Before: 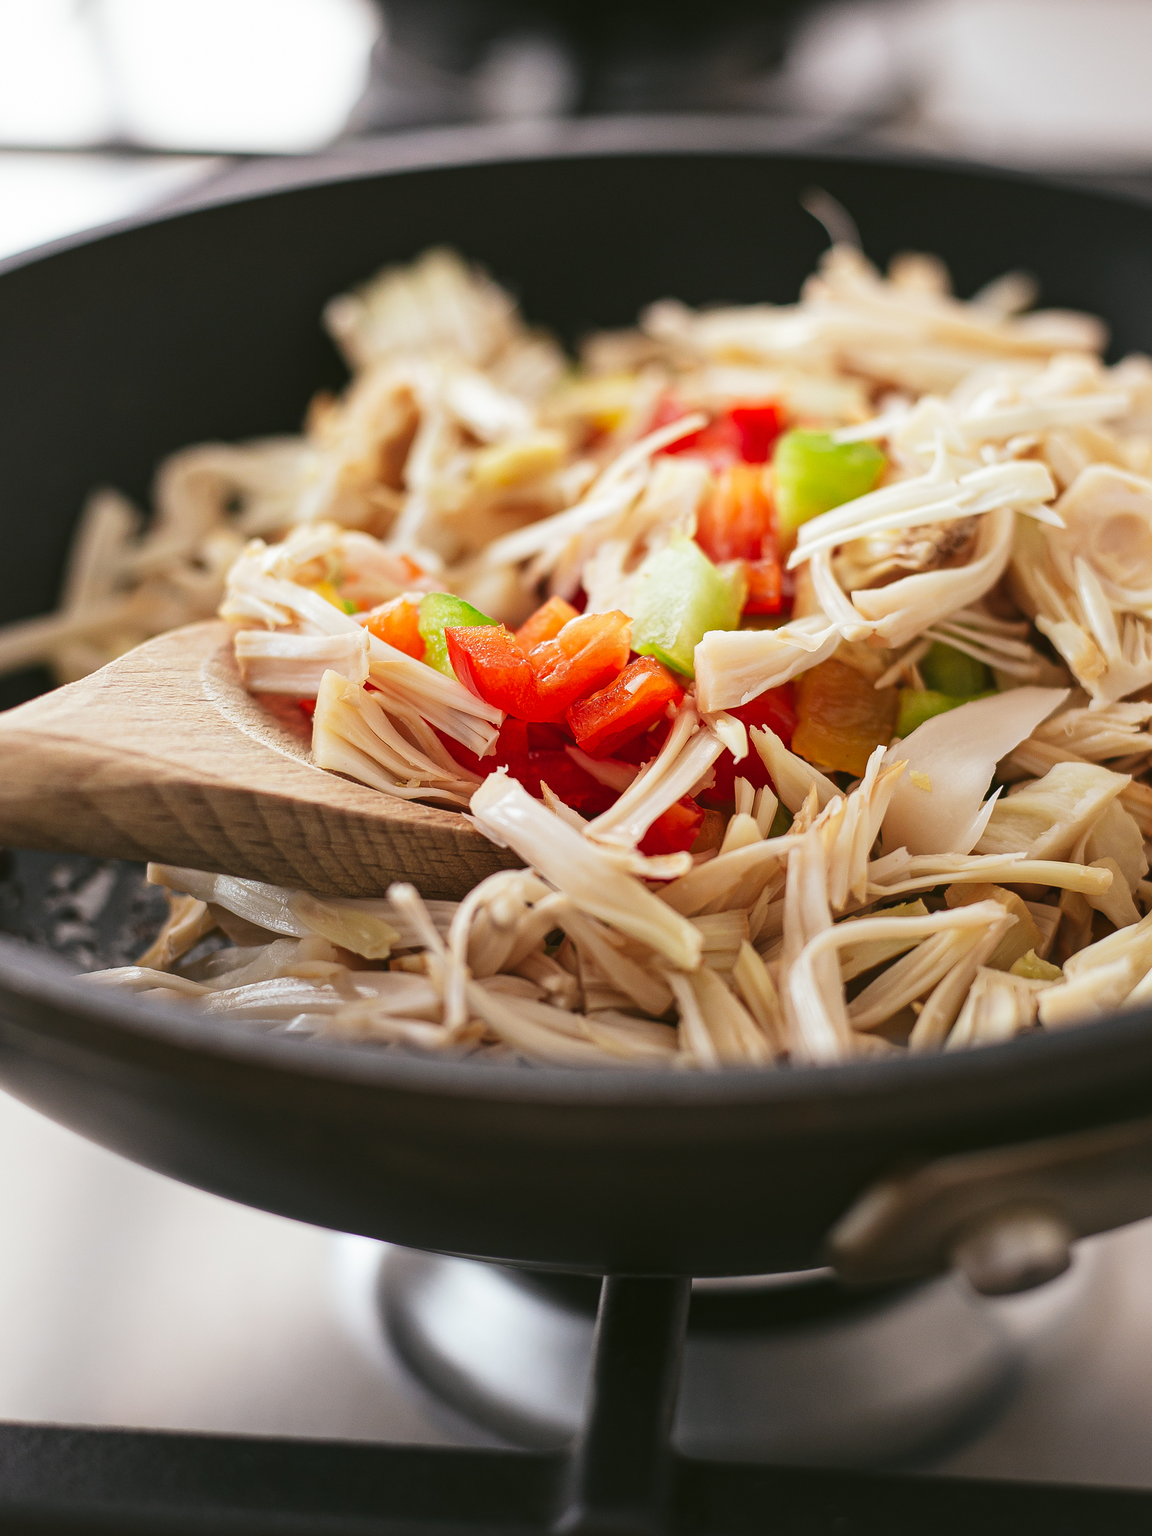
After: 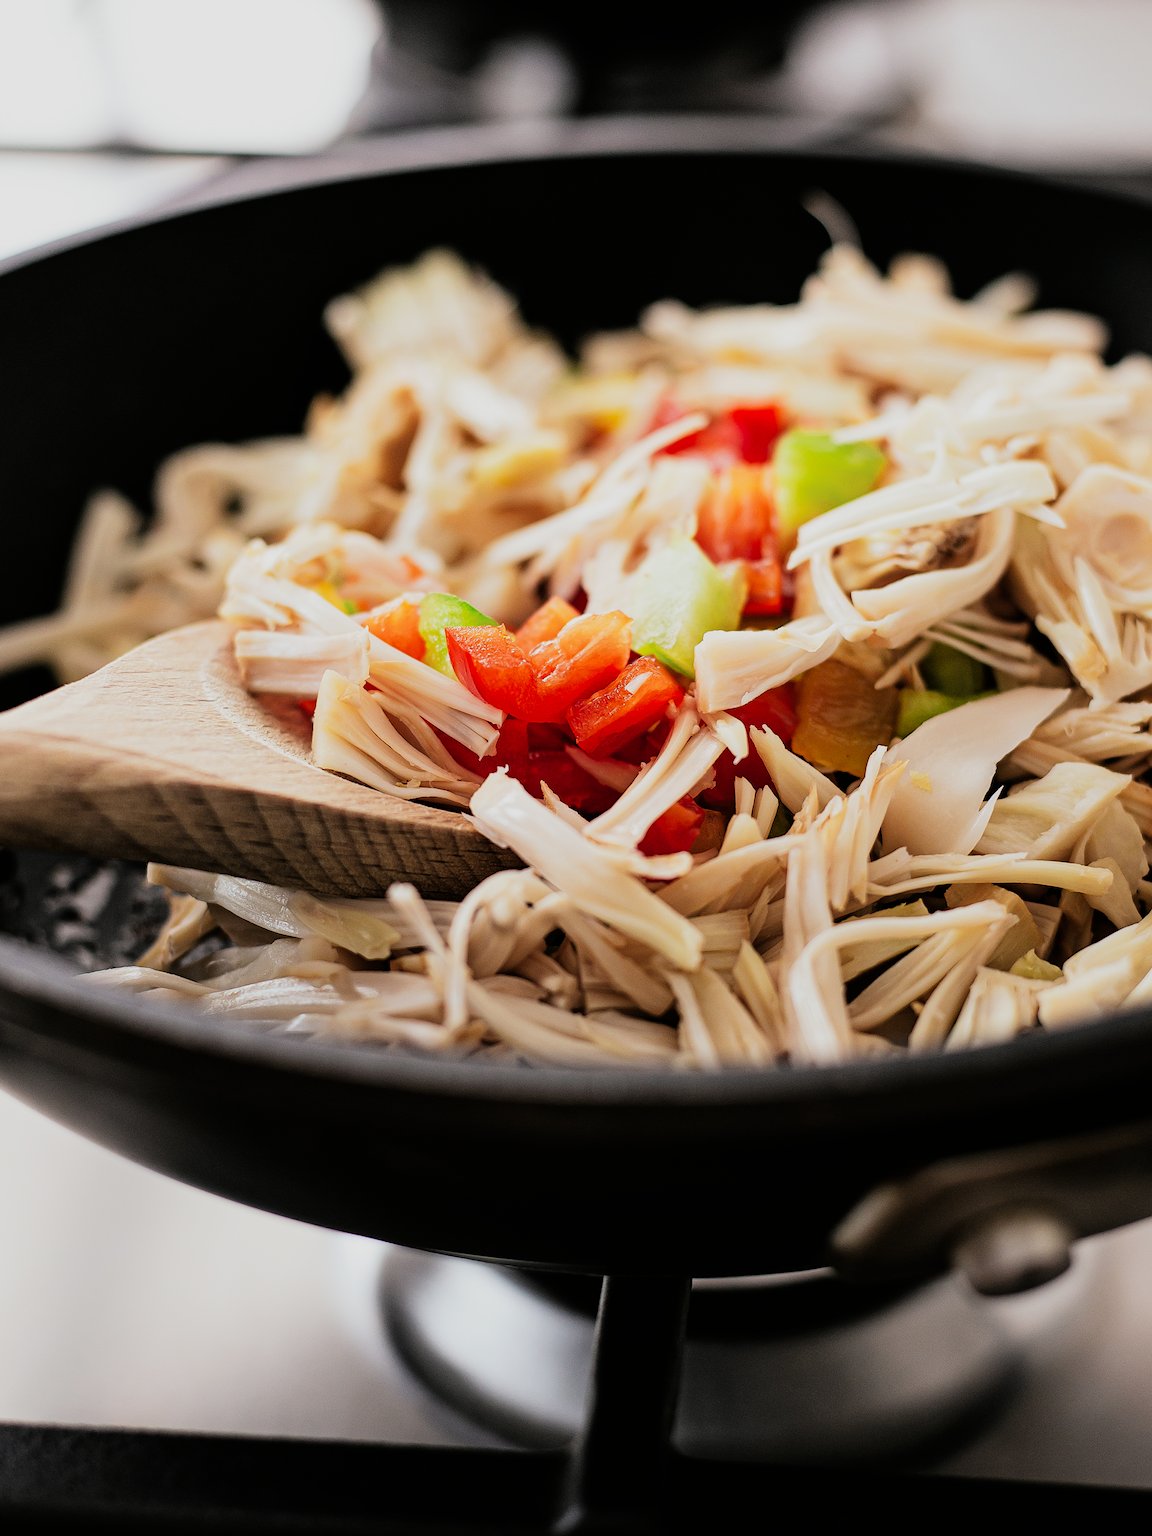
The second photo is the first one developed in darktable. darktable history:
tone equalizer: on, module defaults
filmic rgb: black relative exposure -5 EV, hardness 2.88, contrast 1.3, highlights saturation mix -30%
